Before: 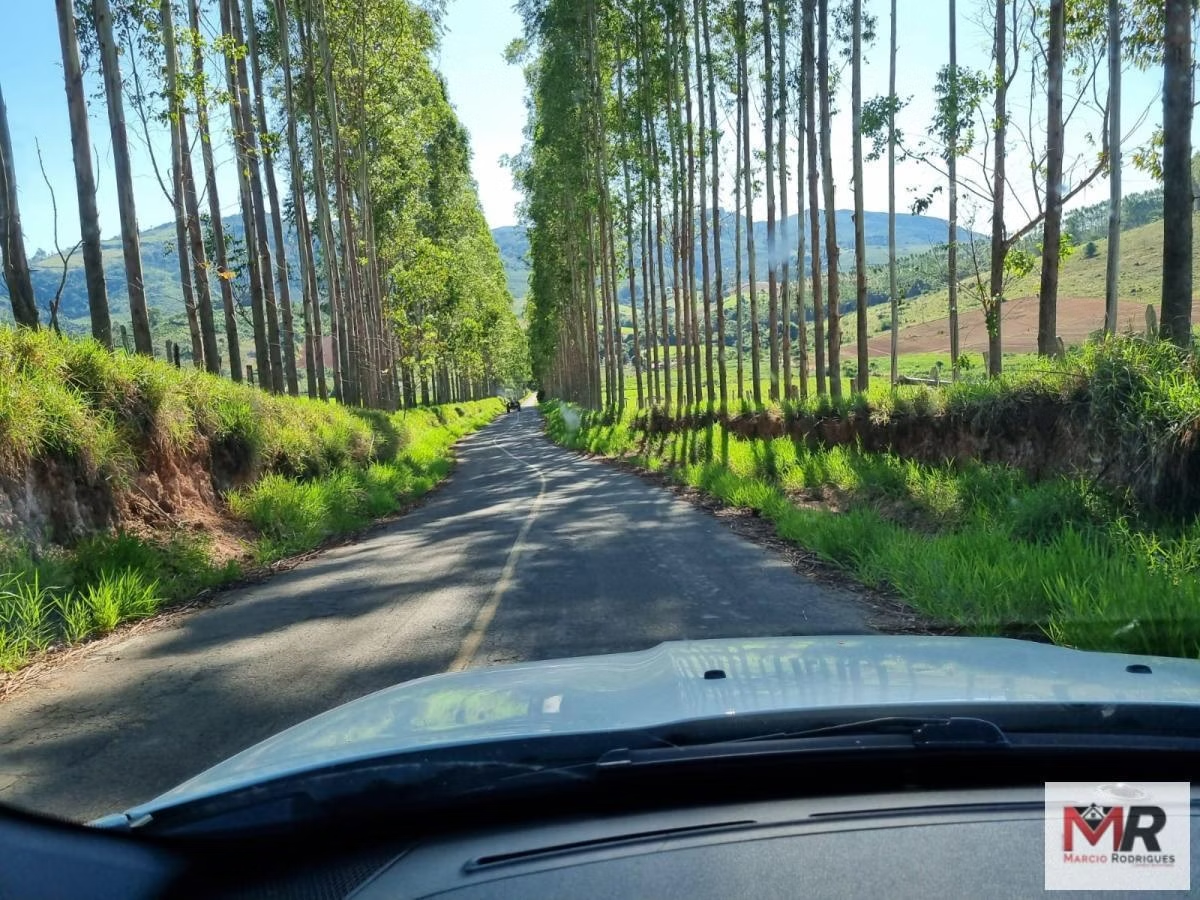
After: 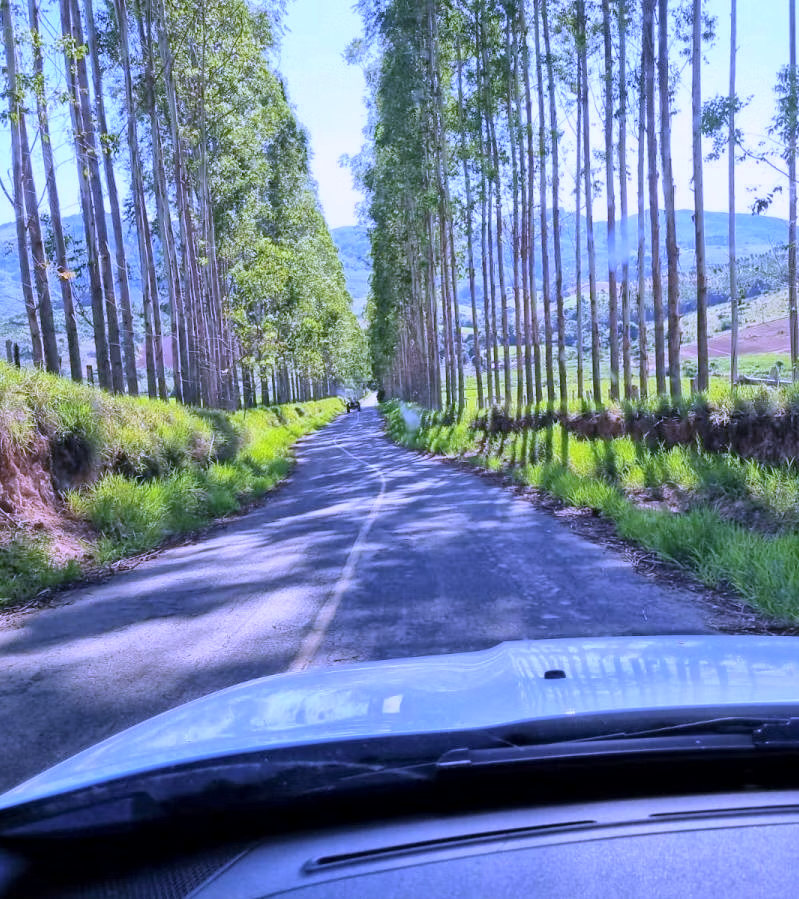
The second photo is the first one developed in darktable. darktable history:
white balance: red 0.98, blue 1.61
crop and rotate: left 13.342%, right 19.991%
global tonemap: drago (1, 100), detail 1
